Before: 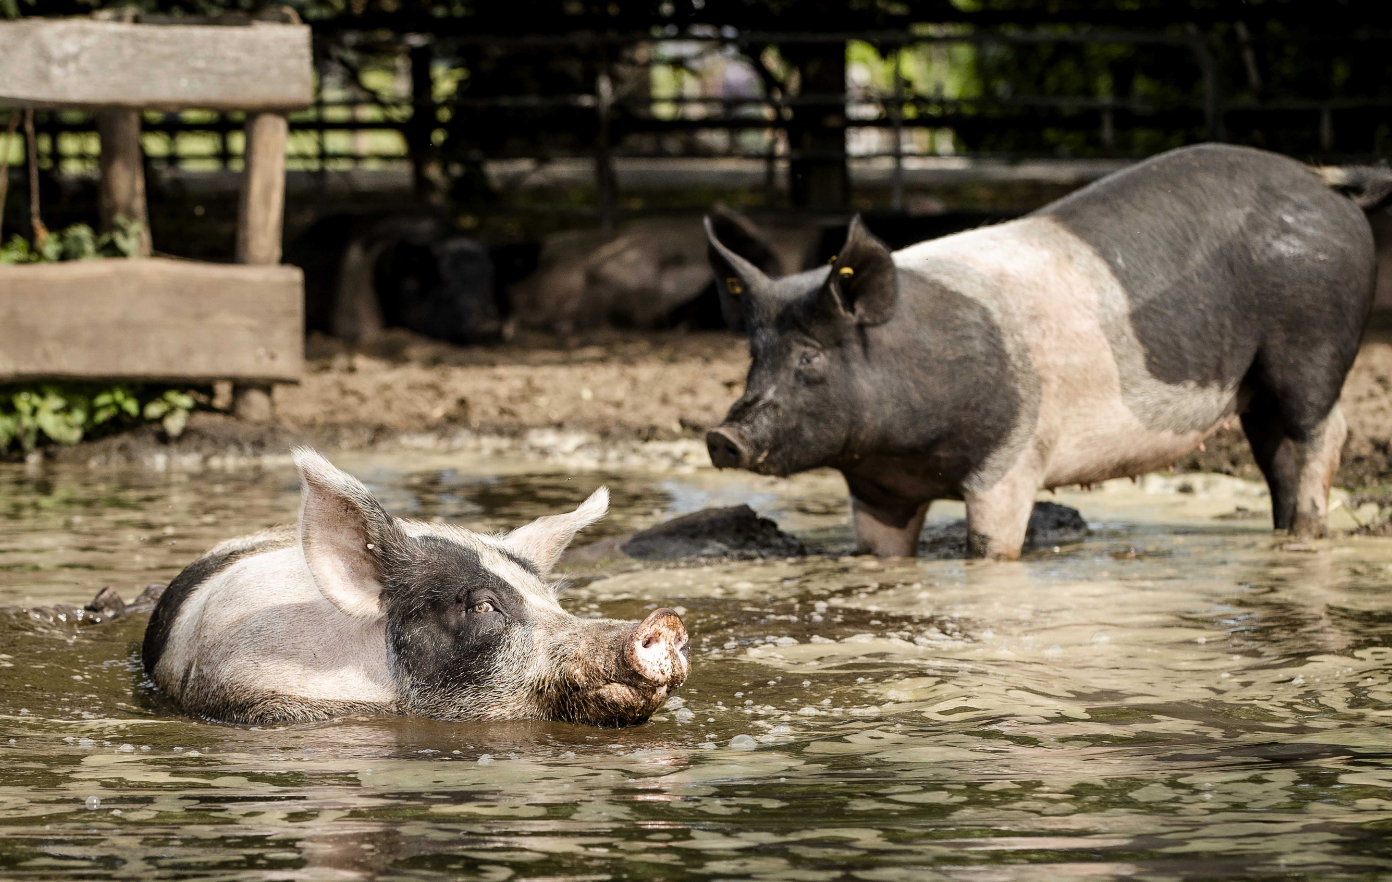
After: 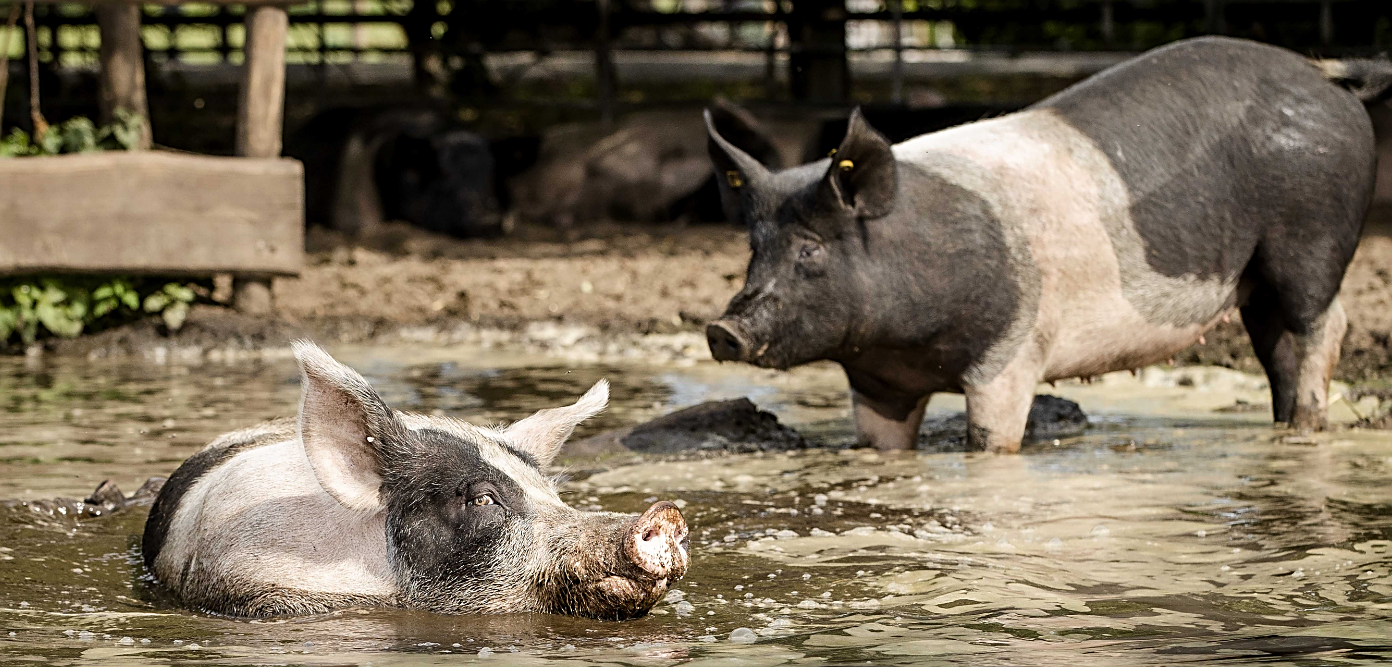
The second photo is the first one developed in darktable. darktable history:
crop and rotate: top 12.148%, bottom 12.215%
sharpen: on, module defaults
